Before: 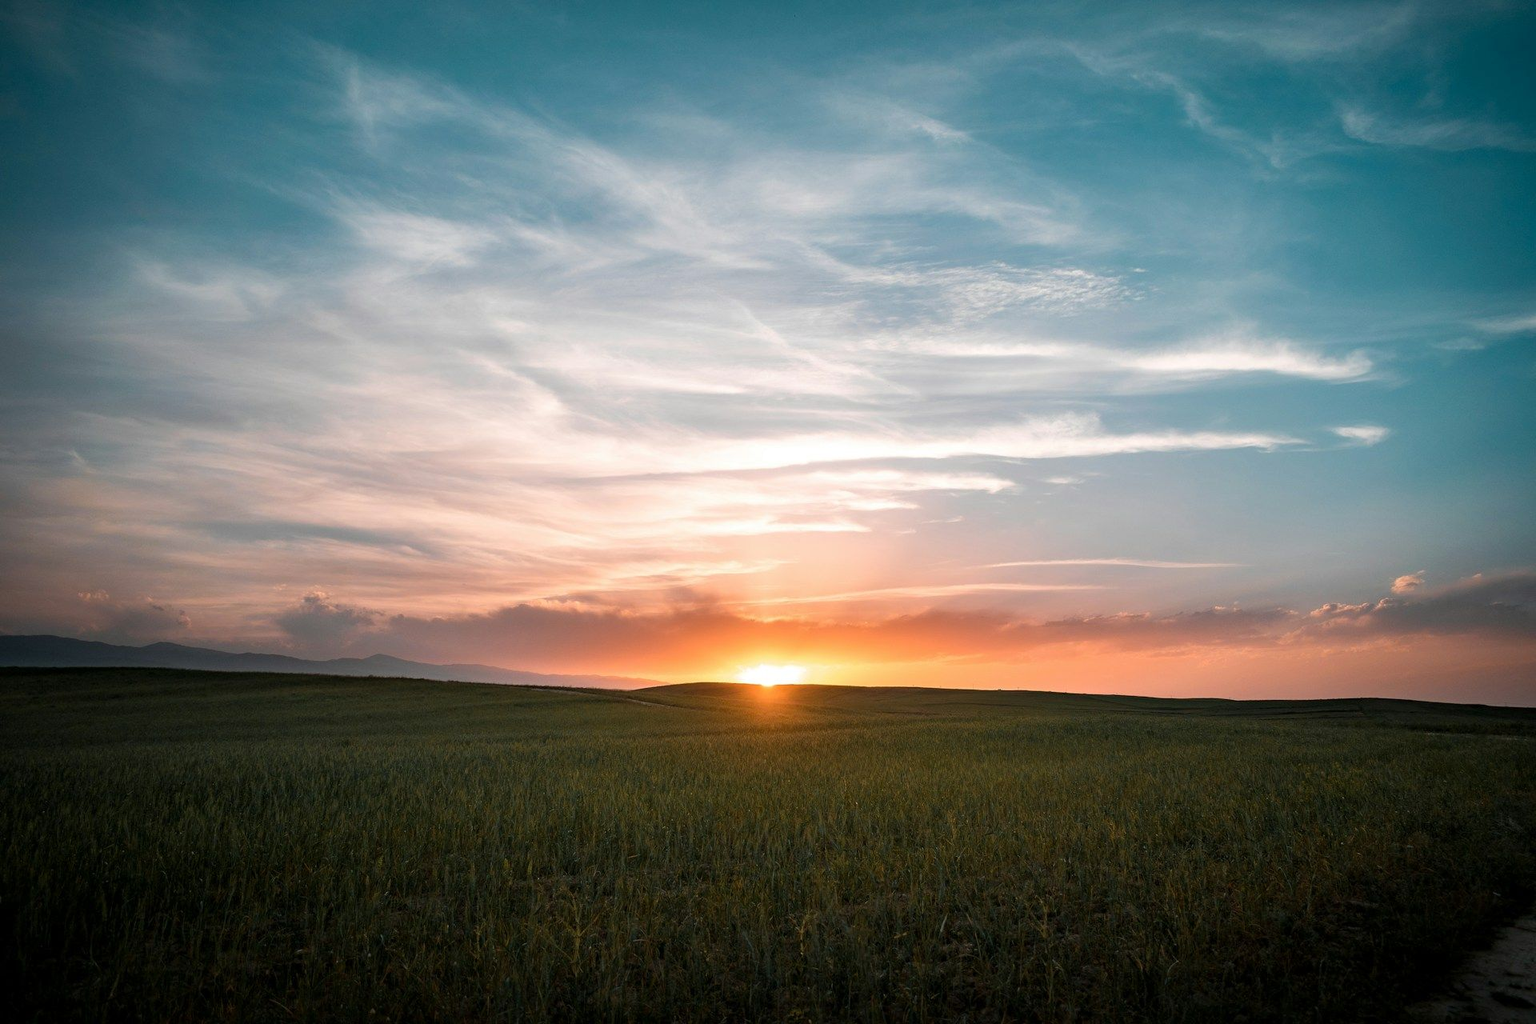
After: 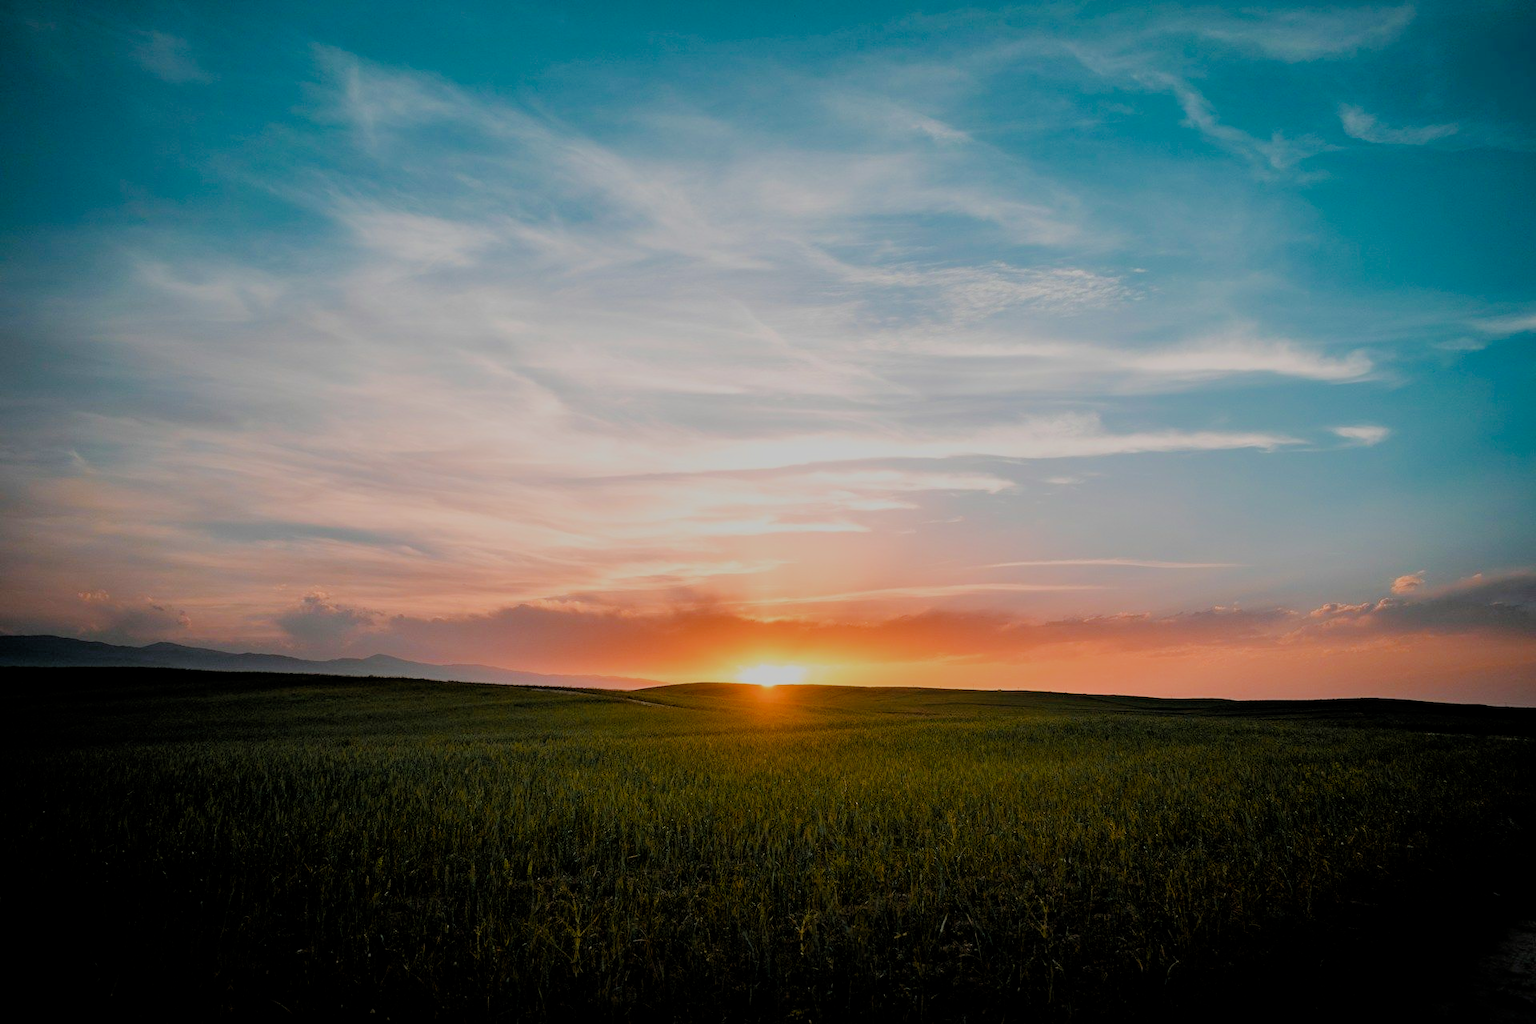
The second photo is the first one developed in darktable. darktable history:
color balance rgb: global offset › hue 170.94°, perceptual saturation grading › global saturation 34.599%, perceptual saturation grading › highlights -29.827%, perceptual saturation grading › shadows 34.883%
filmic rgb: middle gray luminance 18.05%, black relative exposure -7.53 EV, white relative exposure 8.46 EV, threshold 5.97 EV, target black luminance 0%, hardness 2.23, latitude 18.24%, contrast 0.87, highlights saturation mix 6.34%, shadows ↔ highlights balance 10.65%, add noise in highlights 0, color science v3 (2019), use custom middle-gray values true, contrast in highlights soft, enable highlight reconstruction true
